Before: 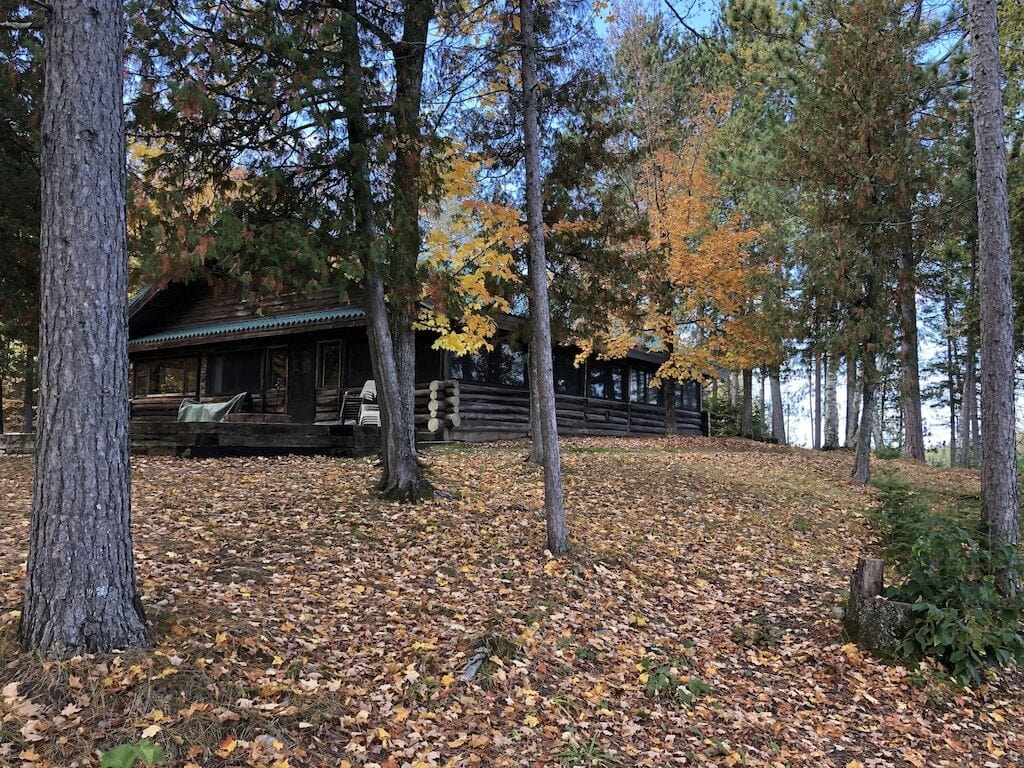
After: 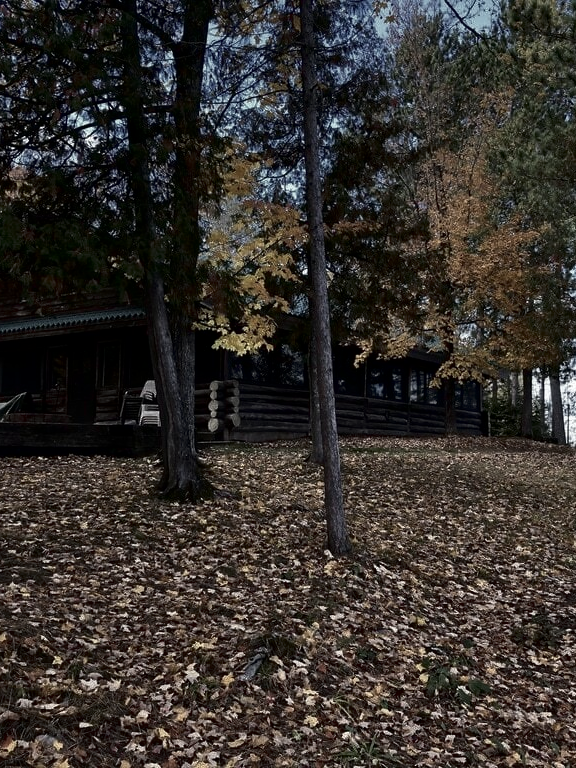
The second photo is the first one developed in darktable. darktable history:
crop: left 21.496%, right 22.254%
contrast brightness saturation: brightness -0.52
color zones: curves: ch0 [(0, 0.6) (0.129, 0.585) (0.193, 0.596) (0.429, 0.5) (0.571, 0.5) (0.714, 0.5) (0.857, 0.5) (1, 0.6)]; ch1 [(0, 0.453) (0.112, 0.245) (0.213, 0.252) (0.429, 0.233) (0.571, 0.231) (0.683, 0.242) (0.857, 0.296) (1, 0.453)]
